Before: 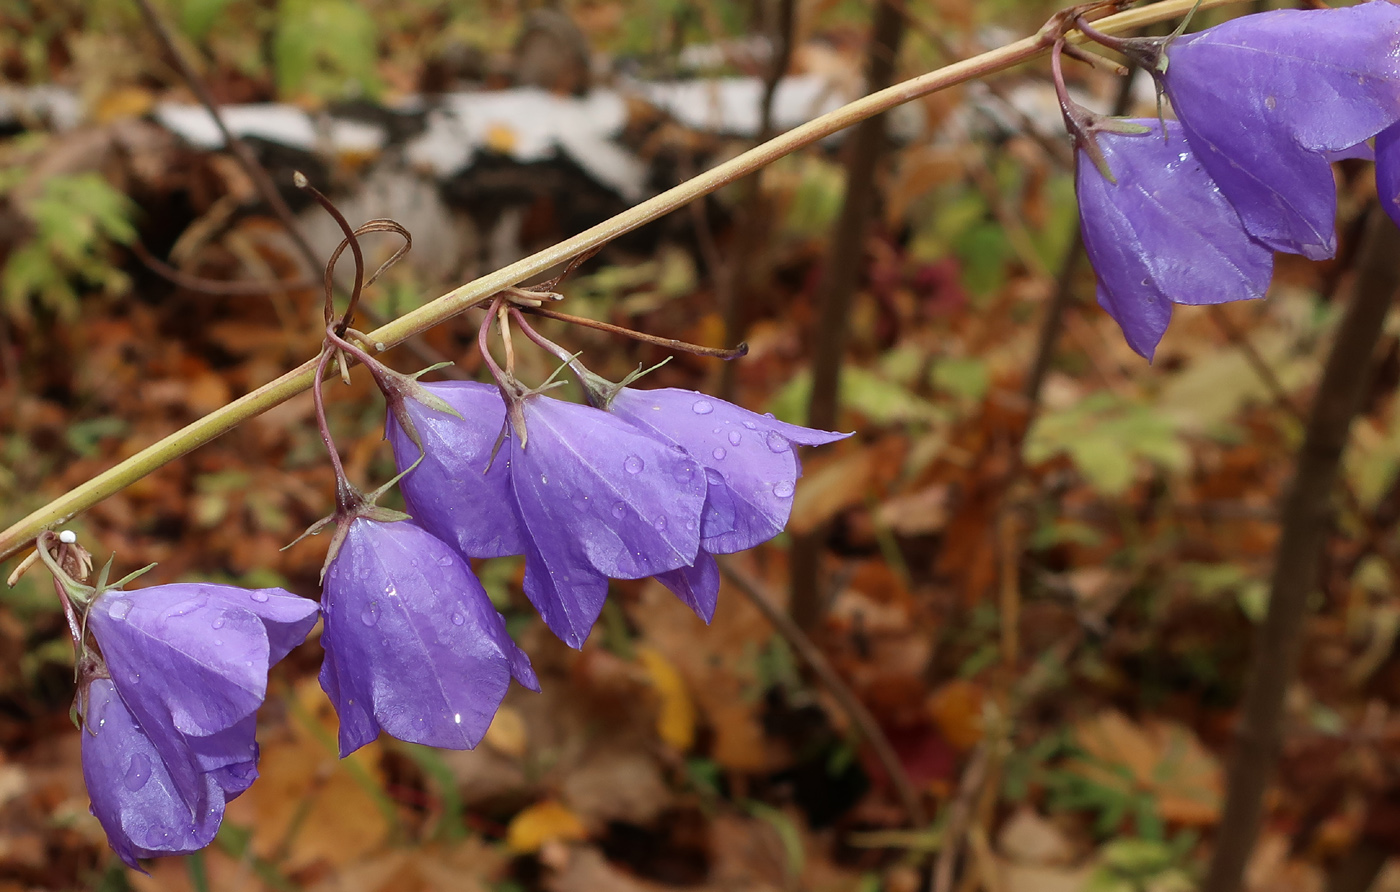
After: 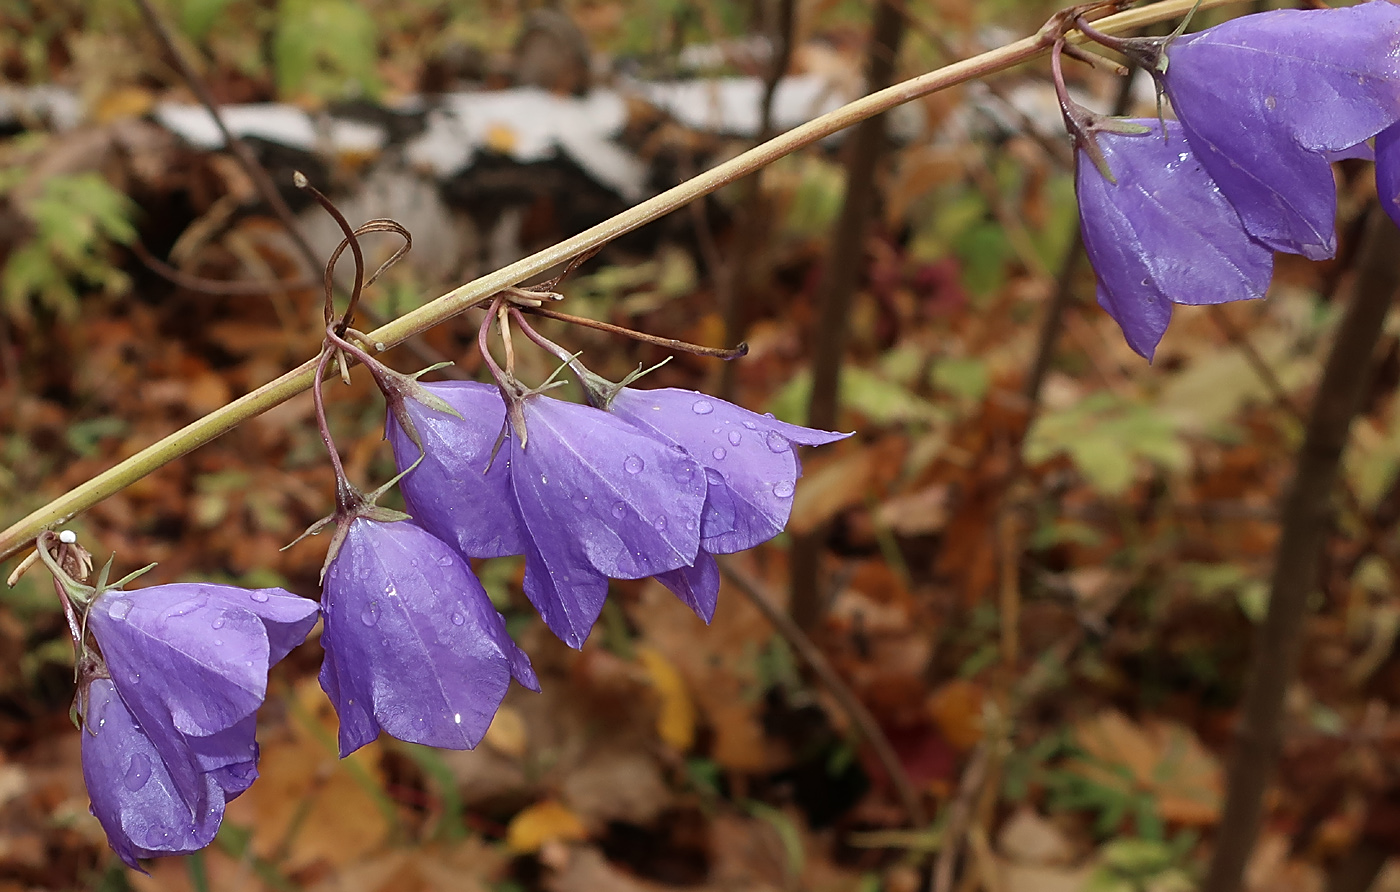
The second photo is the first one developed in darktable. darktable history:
contrast brightness saturation: saturation -0.067
sharpen: on, module defaults
